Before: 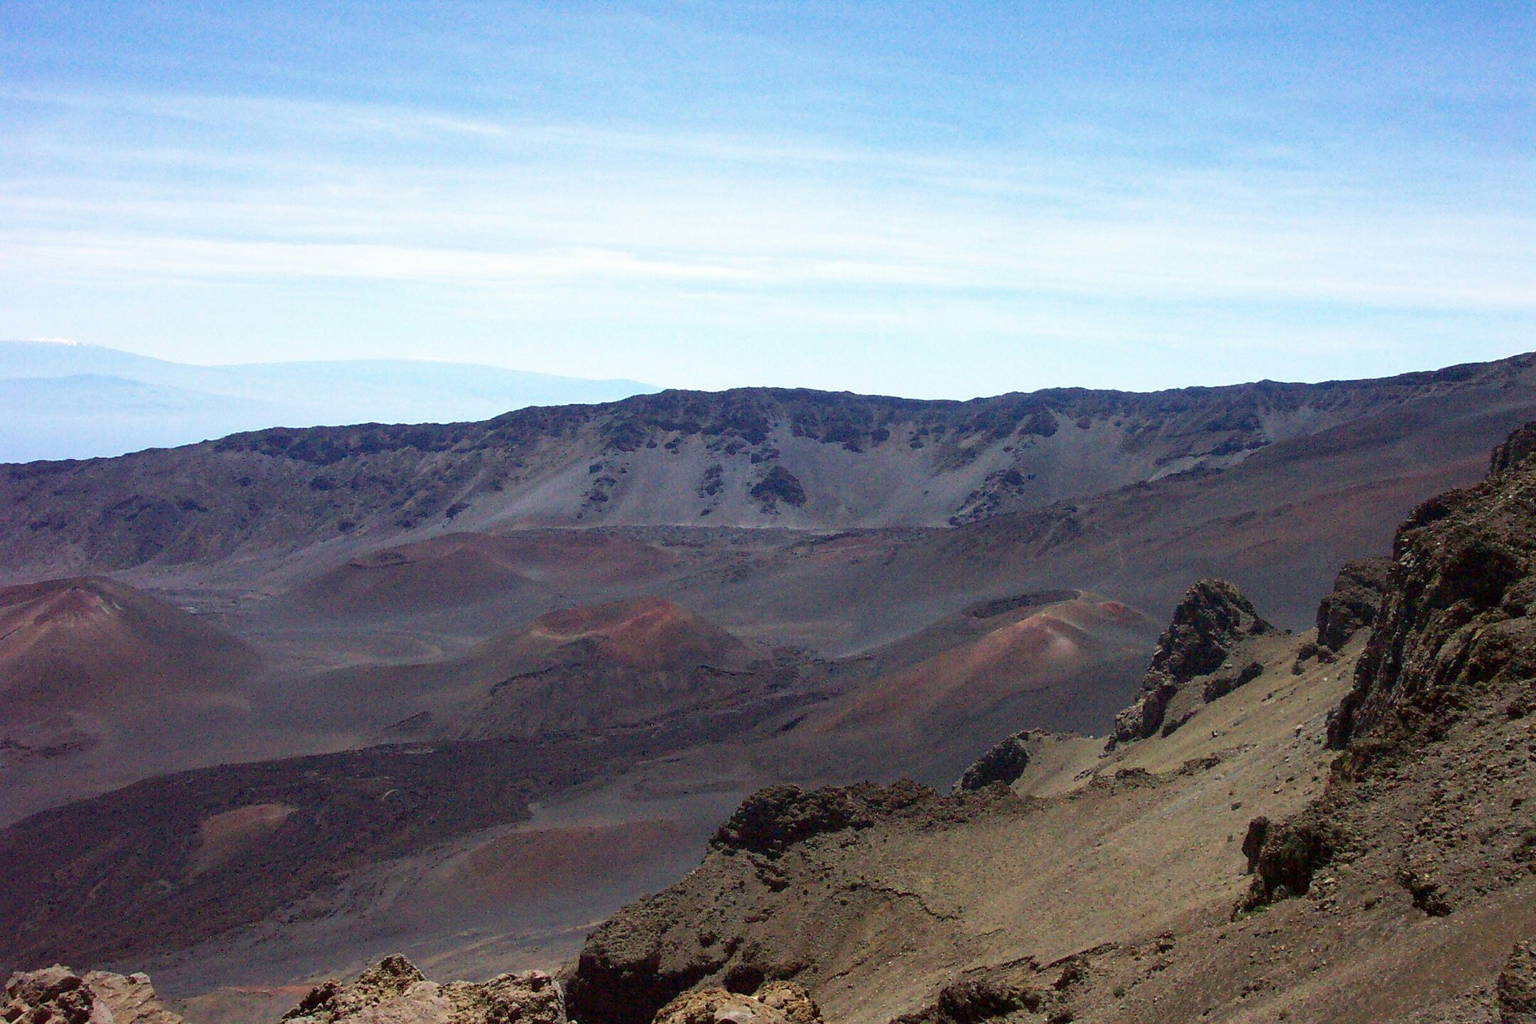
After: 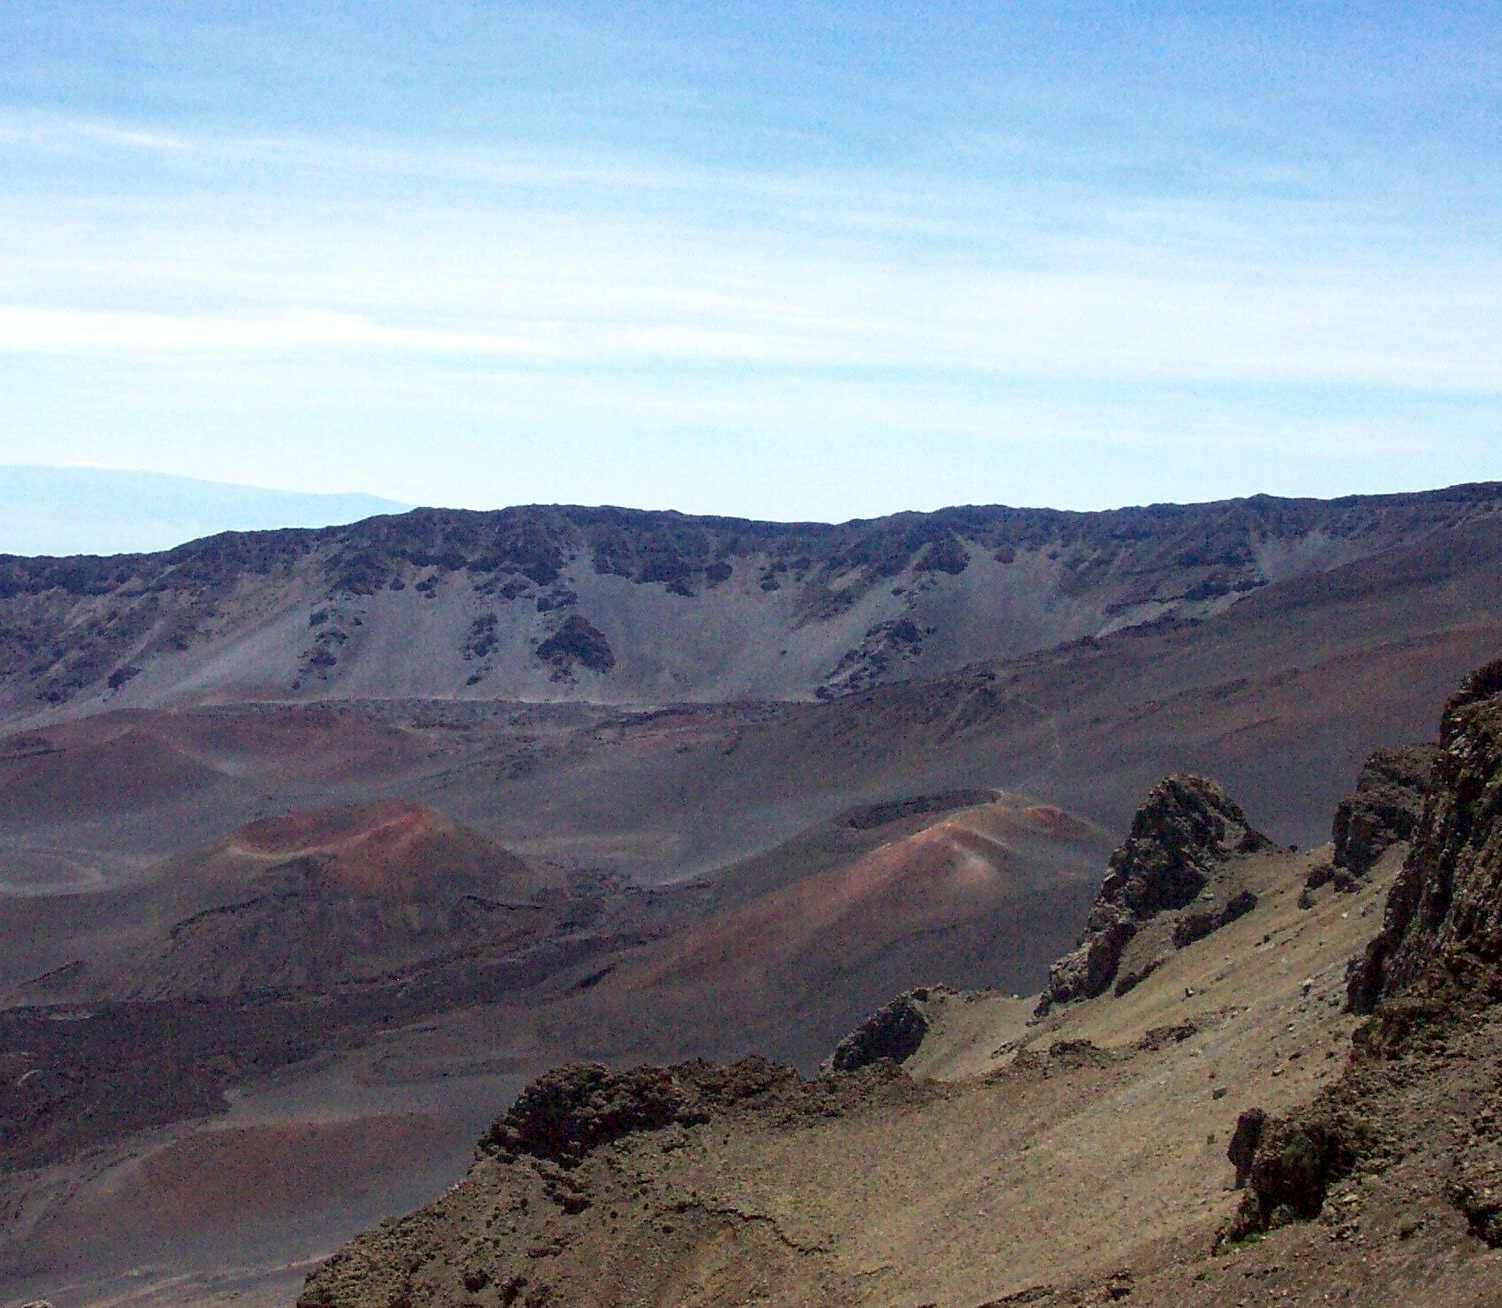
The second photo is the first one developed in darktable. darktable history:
crop and rotate: left 24.034%, top 2.838%, right 6.406%, bottom 6.299%
local contrast: highlights 100%, shadows 100%, detail 120%, midtone range 0.2
